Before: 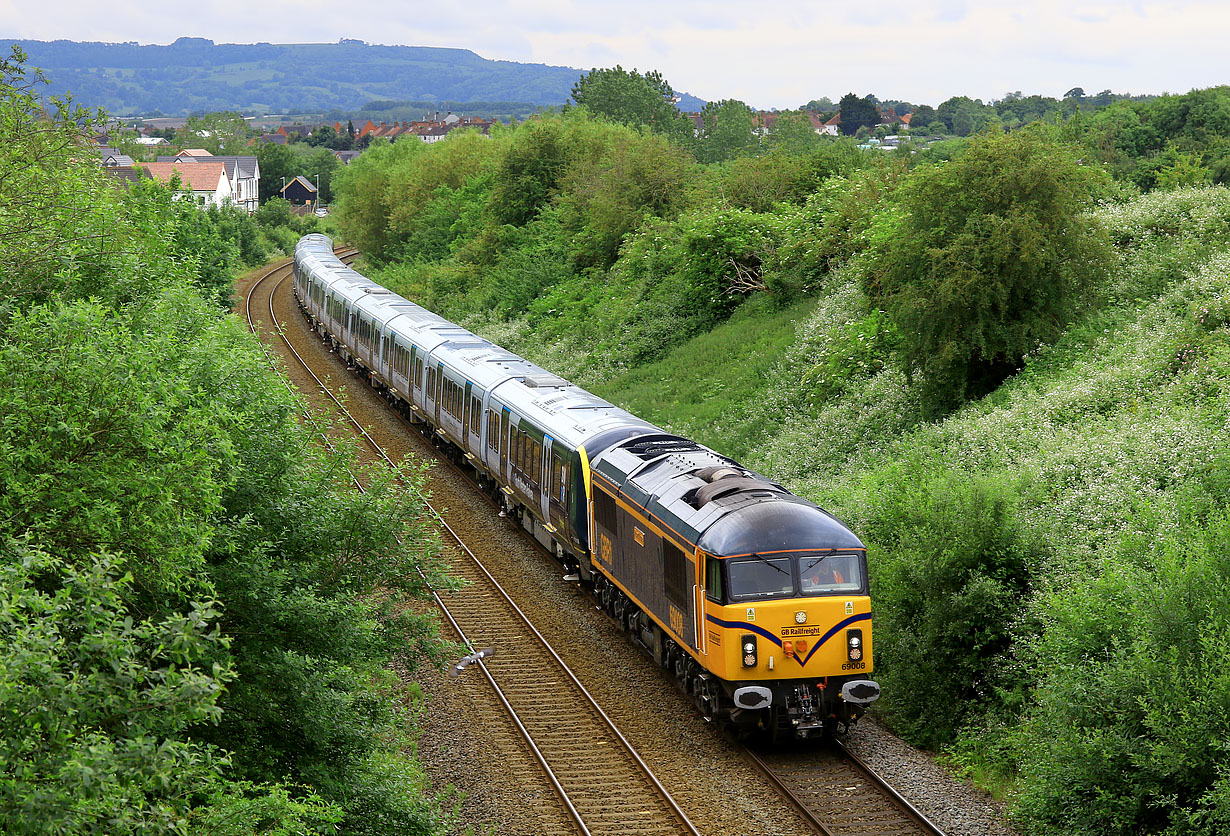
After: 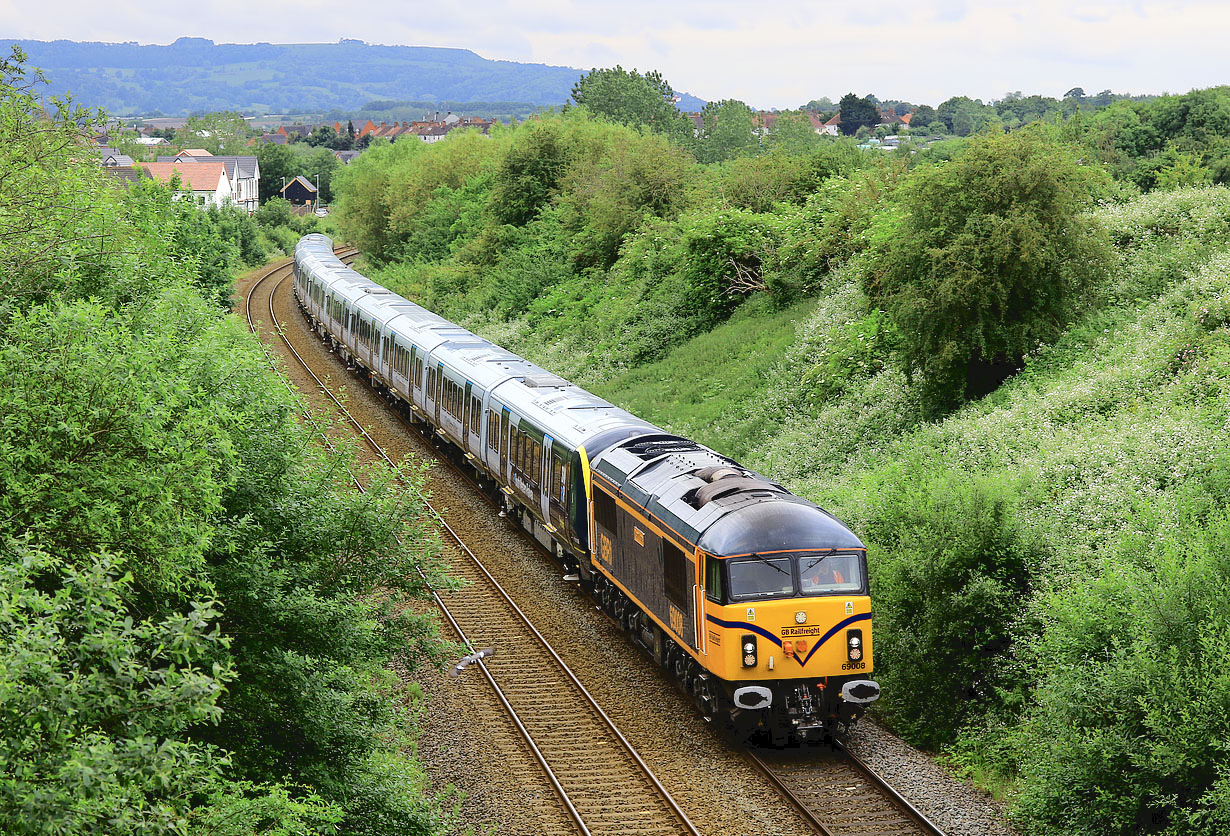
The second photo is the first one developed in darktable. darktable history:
tone curve: curves: ch0 [(0, 0) (0.003, 0.064) (0.011, 0.065) (0.025, 0.061) (0.044, 0.068) (0.069, 0.083) (0.1, 0.102) (0.136, 0.126) (0.177, 0.172) (0.224, 0.225) (0.277, 0.306) (0.335, 0.397) (0.399, 0.483) (0.468, 0.56) (0.543, 0.634) (0.623, 0.708) (0.709, 0.77) (0.801, 0.832) (0.898, 0.899) (1, 1)], color space Lab, independent channels, preserve colors none
